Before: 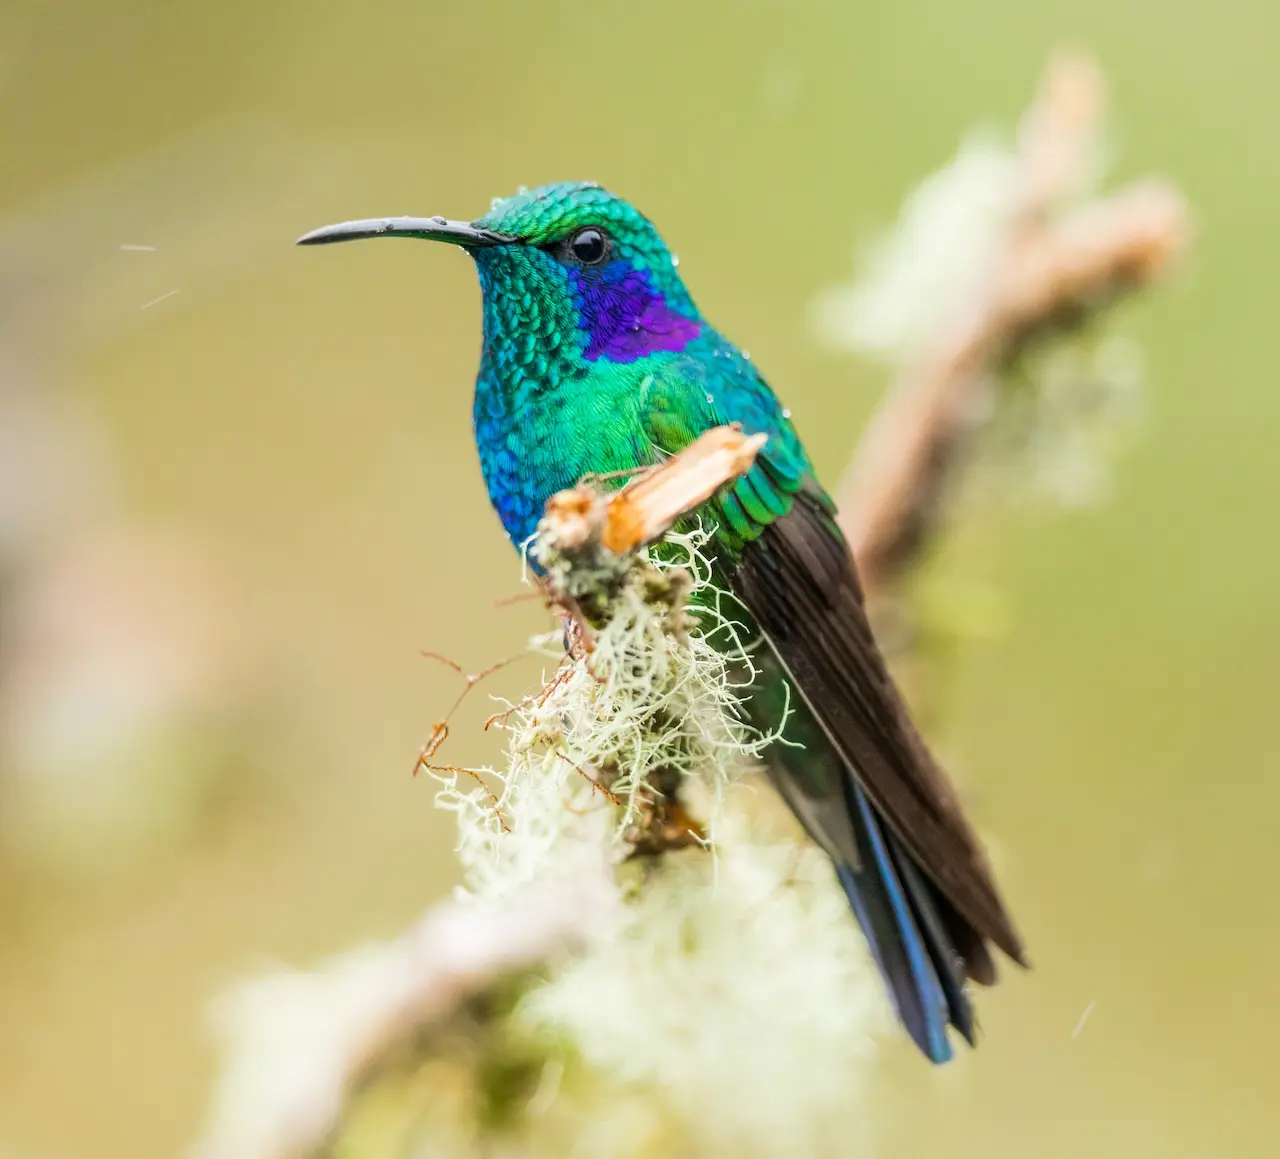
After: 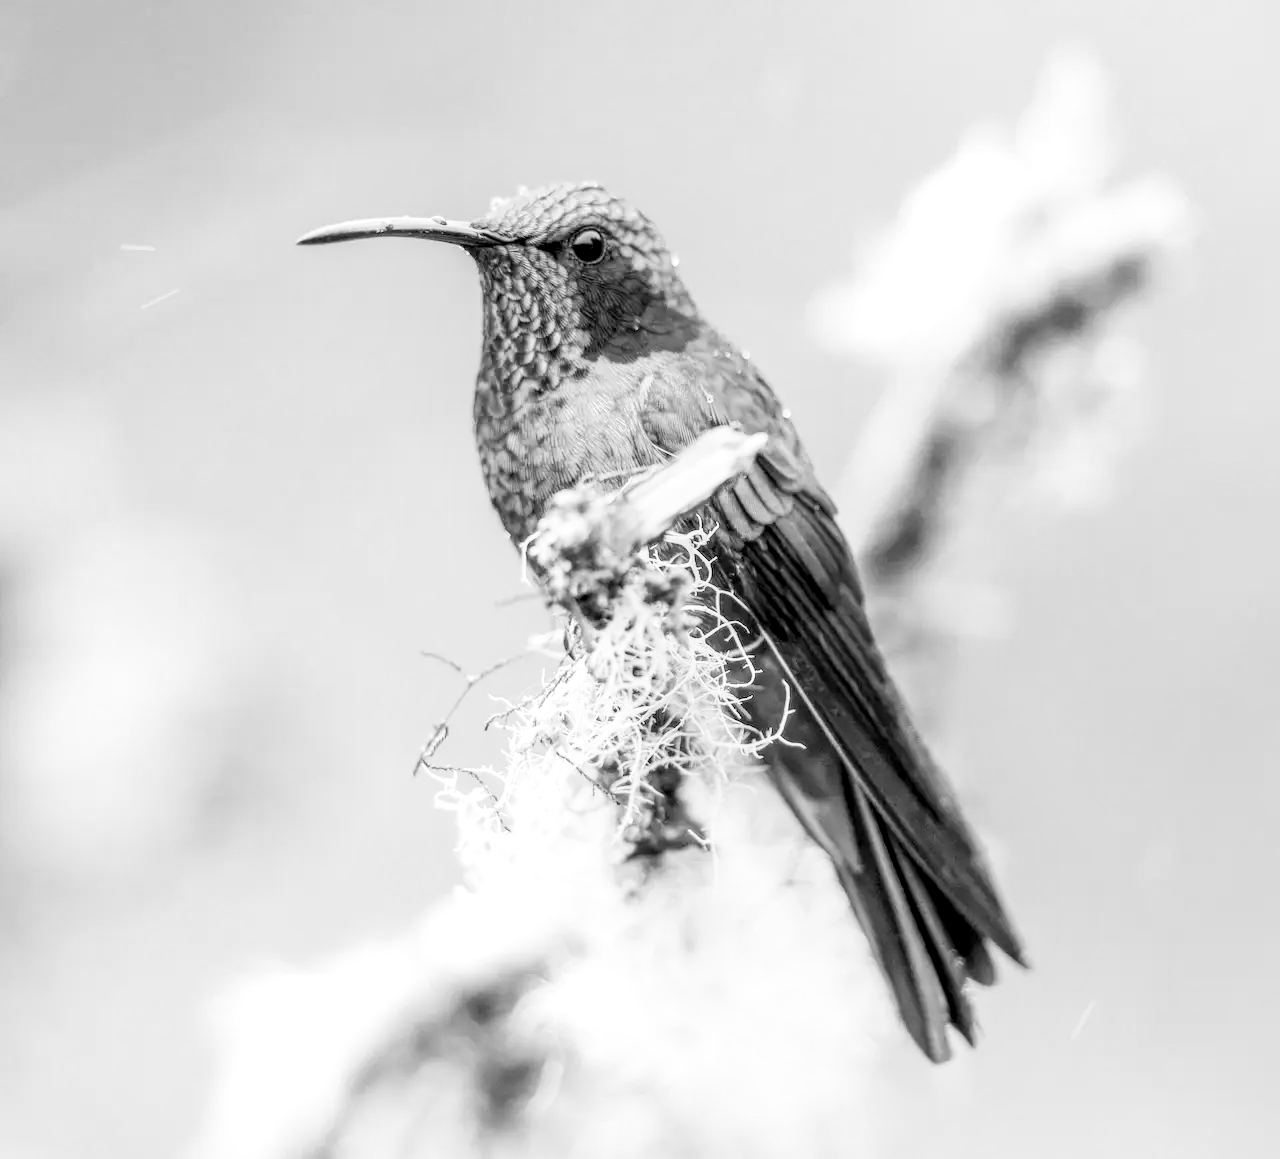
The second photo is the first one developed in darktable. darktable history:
local contrast: highlights 35%, detail 135%
monochrome: on, module defaults
filmic rgb: middle gray luminance 9.23%, black relative exposure -10.55 EV, white relative exposure 3.45 EV, threshold 6 EV, target black luminance 0%, hardness 5.98, latitude 59.69%, contrast 1.087, highlights saturation mix 5%, shadows ↔ highlights balance 29.23%, add noise in highlights 0, preserve chrominance no, color science v3 (2019), use custom middle-gray values true, iterations of high-quality reconstruction 0, contrast in highlights soft, enable highlight reconstruction true
